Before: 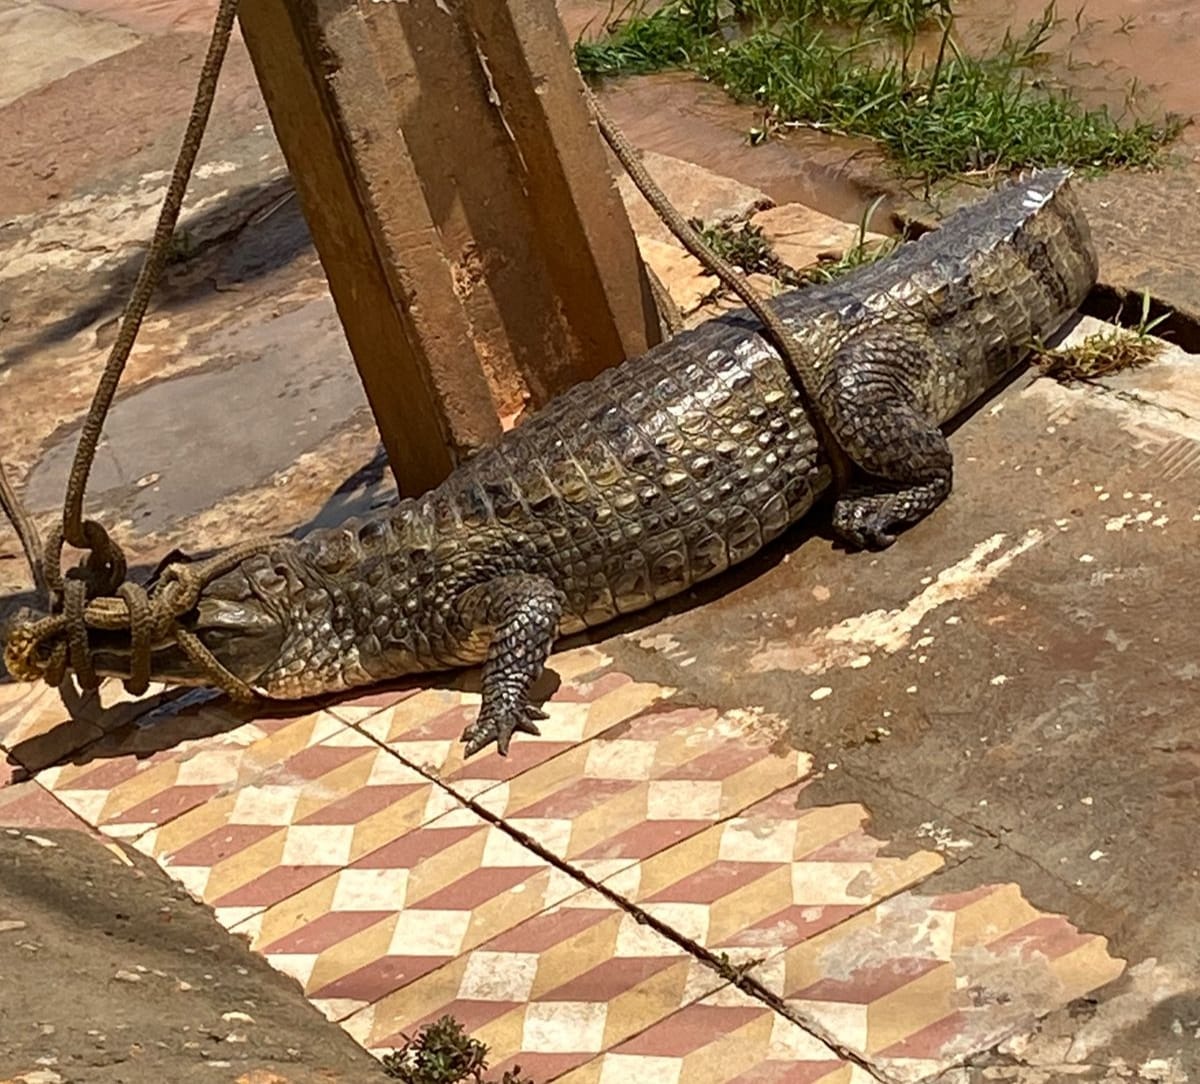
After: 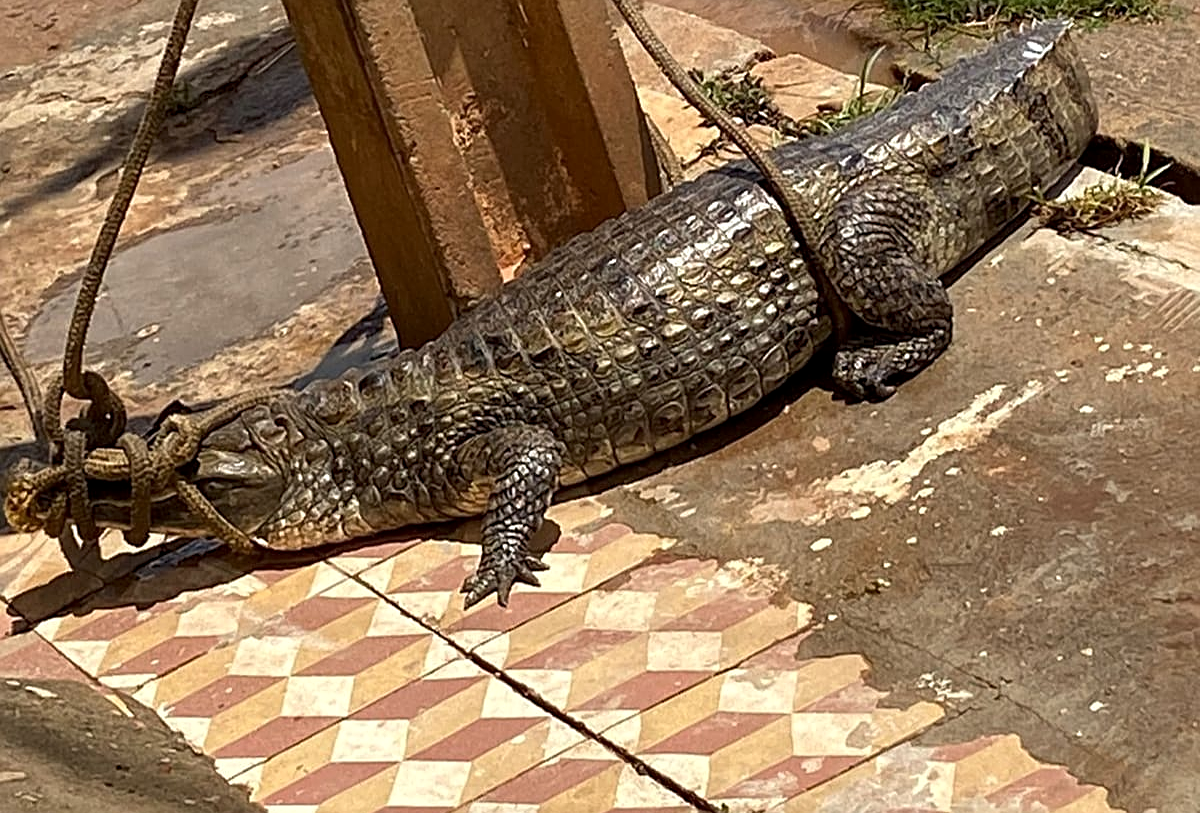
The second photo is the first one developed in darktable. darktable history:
sharpen: on, module defaults
crop: top 13.757%, bottom 11.223%
local contrast: highlights 104%, shadows 102%, detail 119%, midtone range 0.2
